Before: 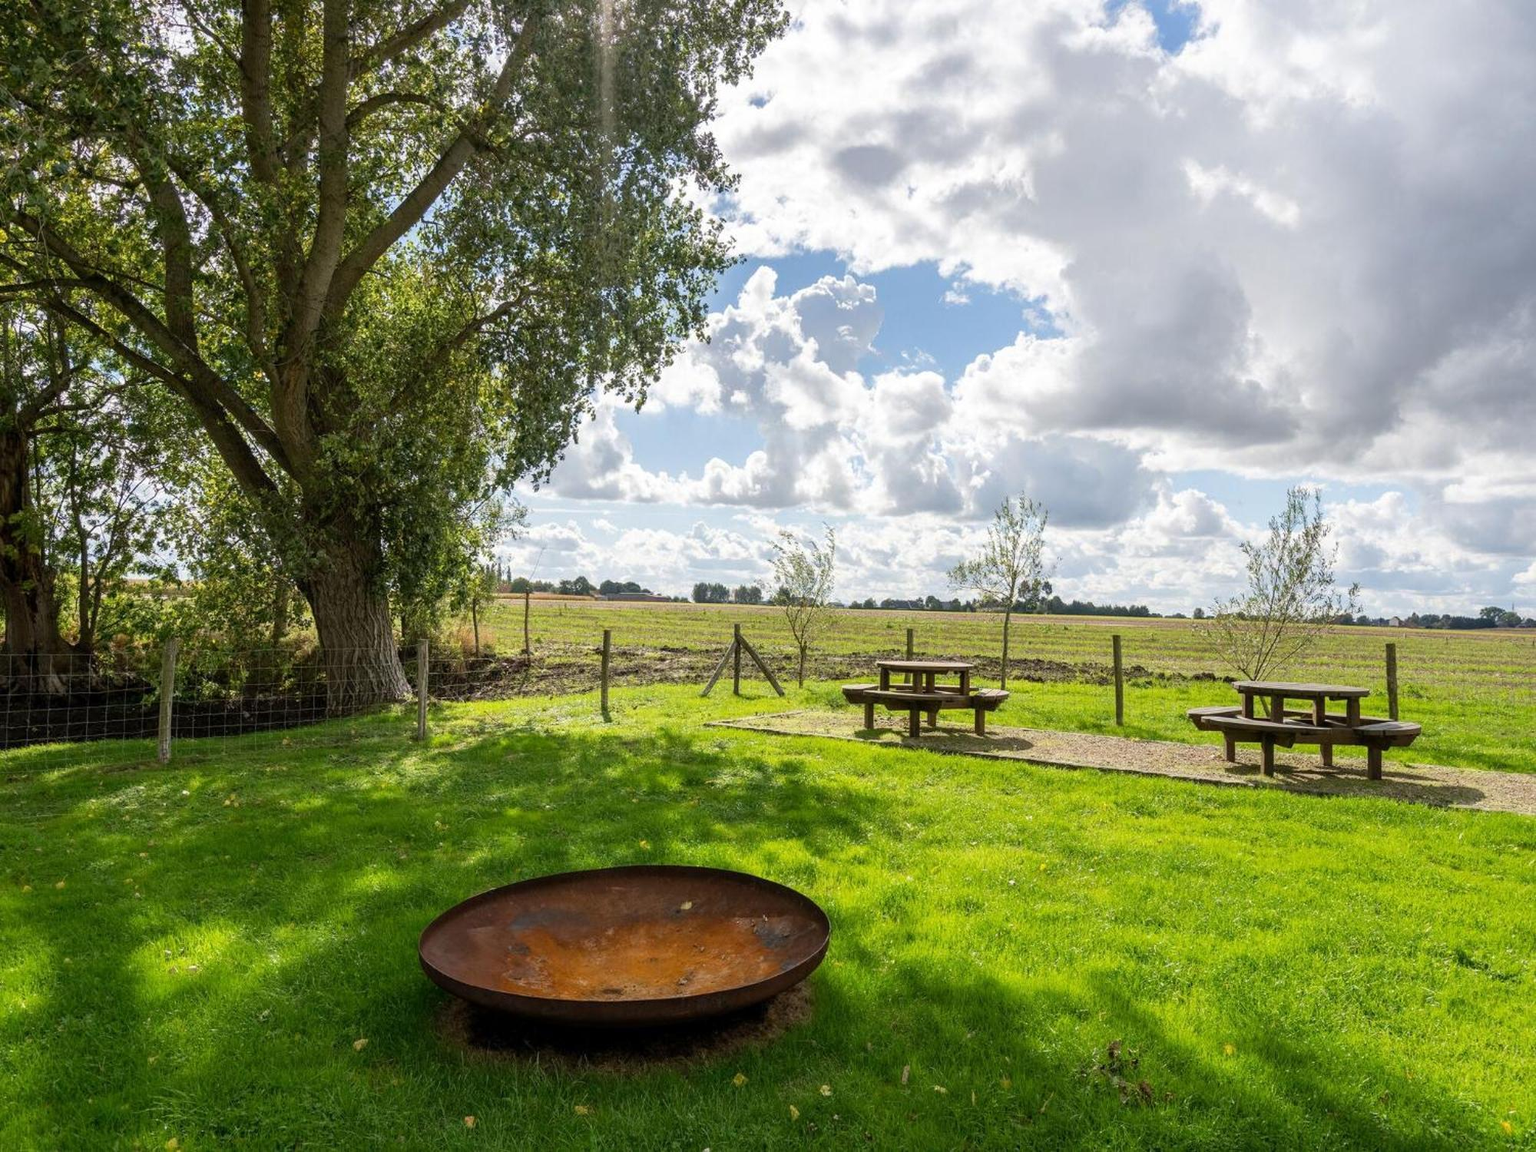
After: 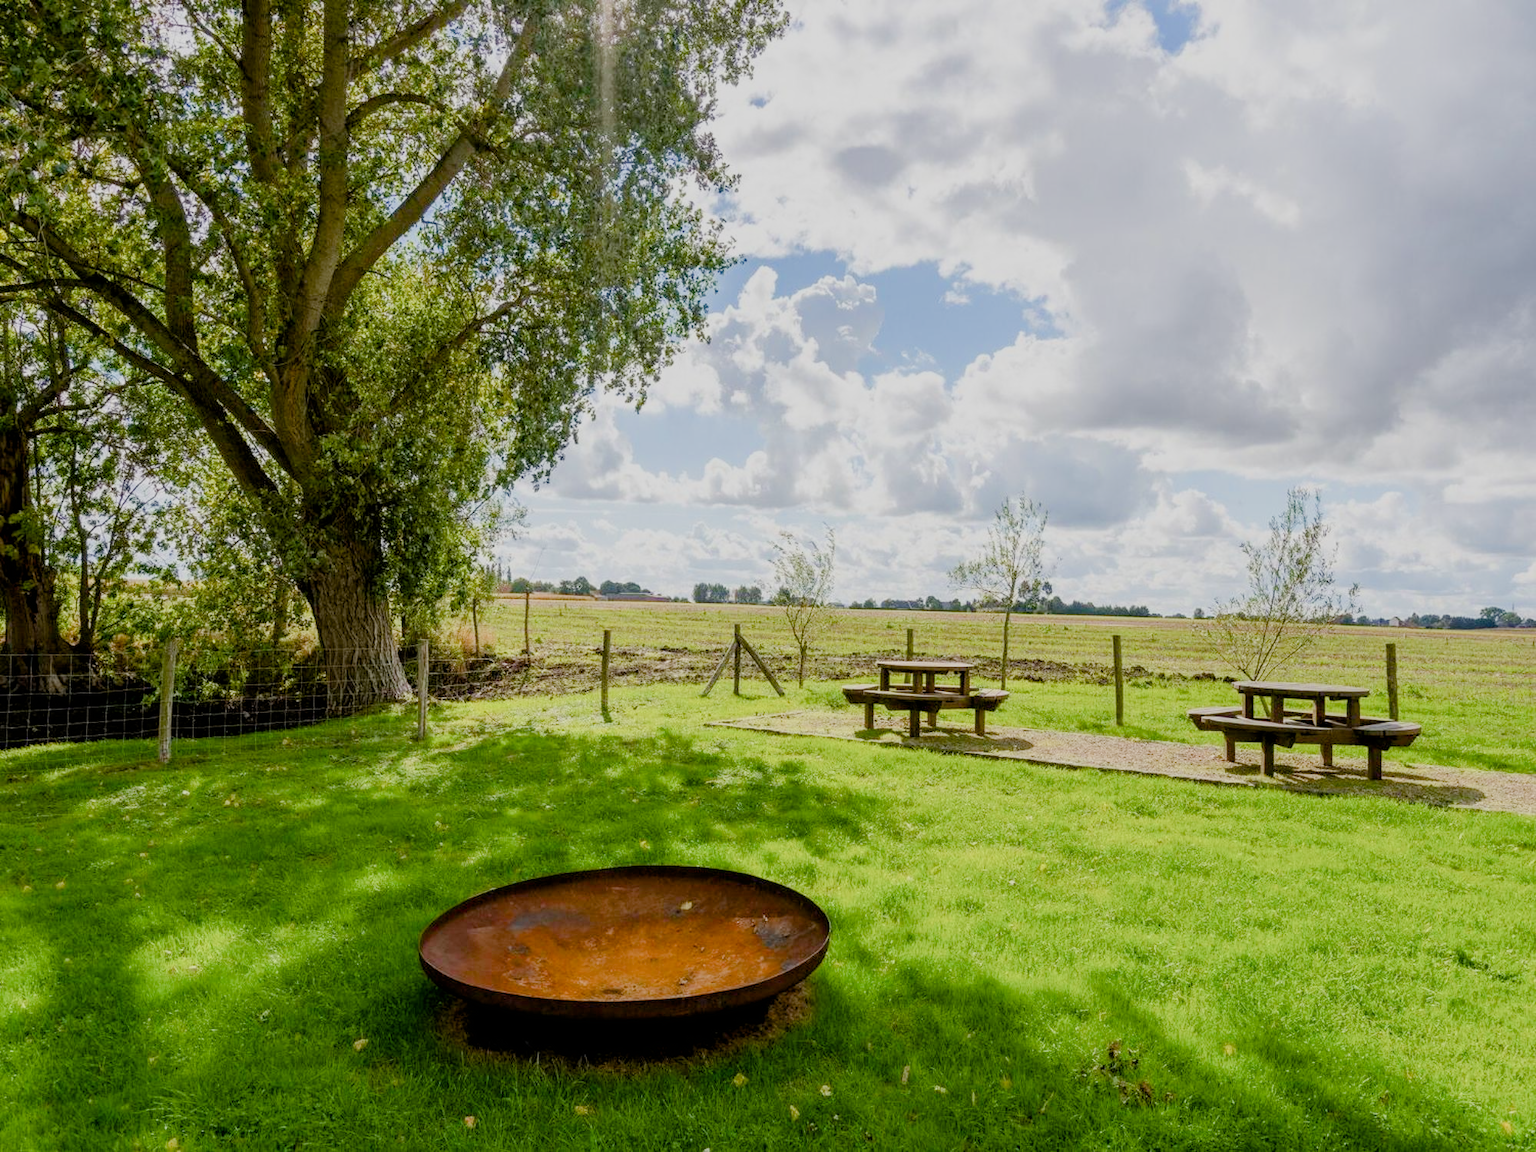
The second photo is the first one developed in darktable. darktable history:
color balance rgb: global offset › luminance -0.272%, global offset › hue 258.67°, linear chroma grading › global chroma 9.749%, perceptual saturation grading › global saturation 25.1%, perceptual saturation grading › highlights -50.385%, perceptual saturation grading › shadows 30.619%, contrast -9.426%
exposure: black level correction 0.001, exposure 0.499 EV, compensate exposure bias true, compensate highlight preservation false
filmic rgb: black relative exposure -7.24 EV, white relative exposure 5.08 EV, hardness 3.2, iterations of high-quality reconstruction 0
